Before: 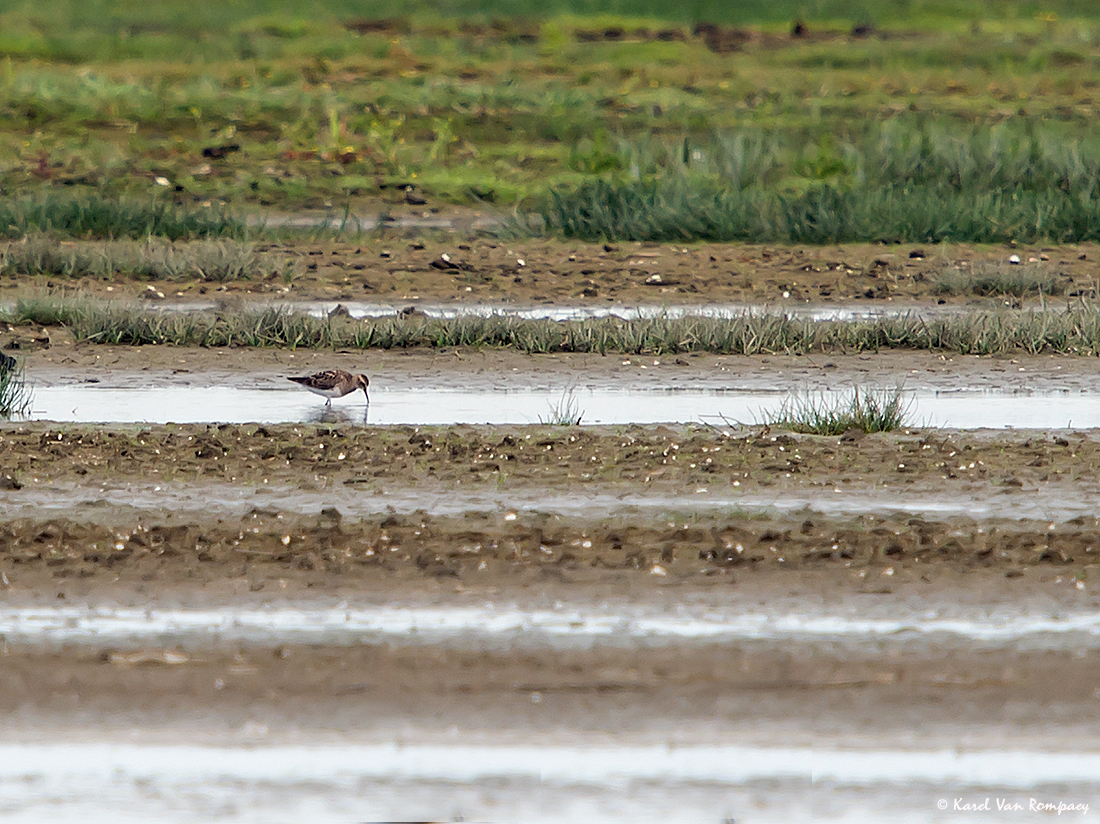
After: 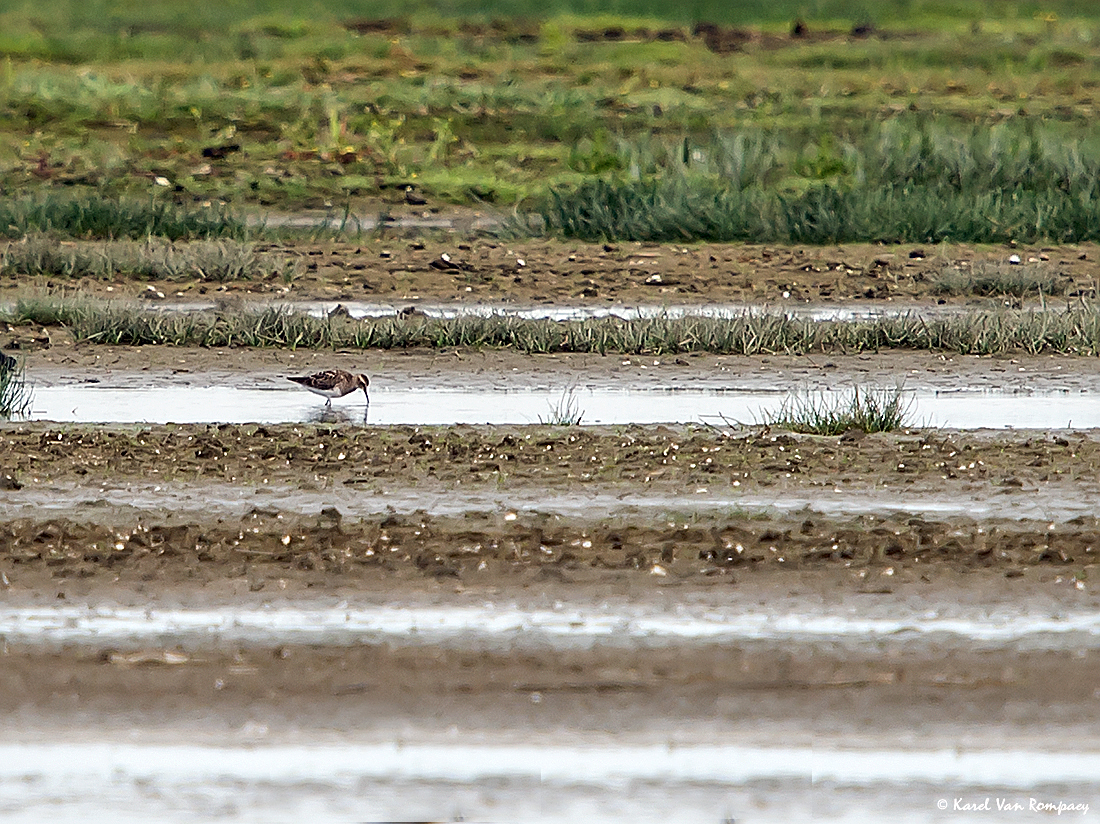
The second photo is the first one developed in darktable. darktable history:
sharpen: on, module defaults
local contrast: mode bilateral grid, contrast 20, coarseness 50, detail 141%, midtone range 0.2
